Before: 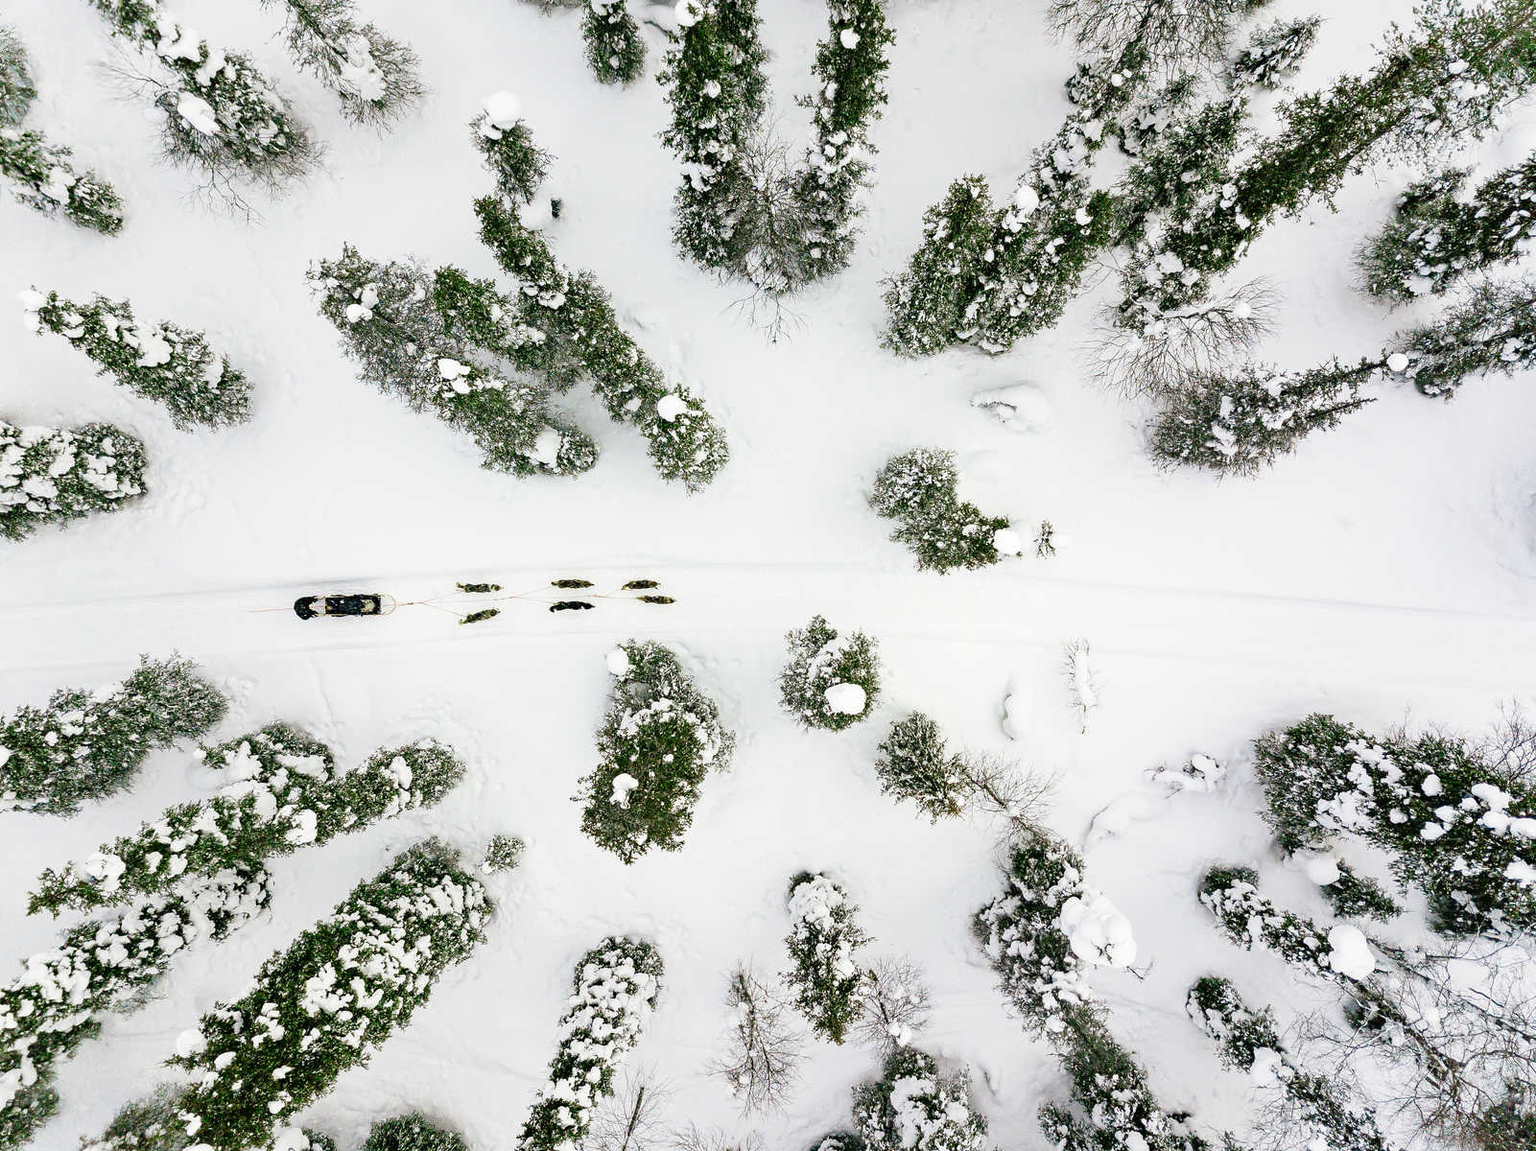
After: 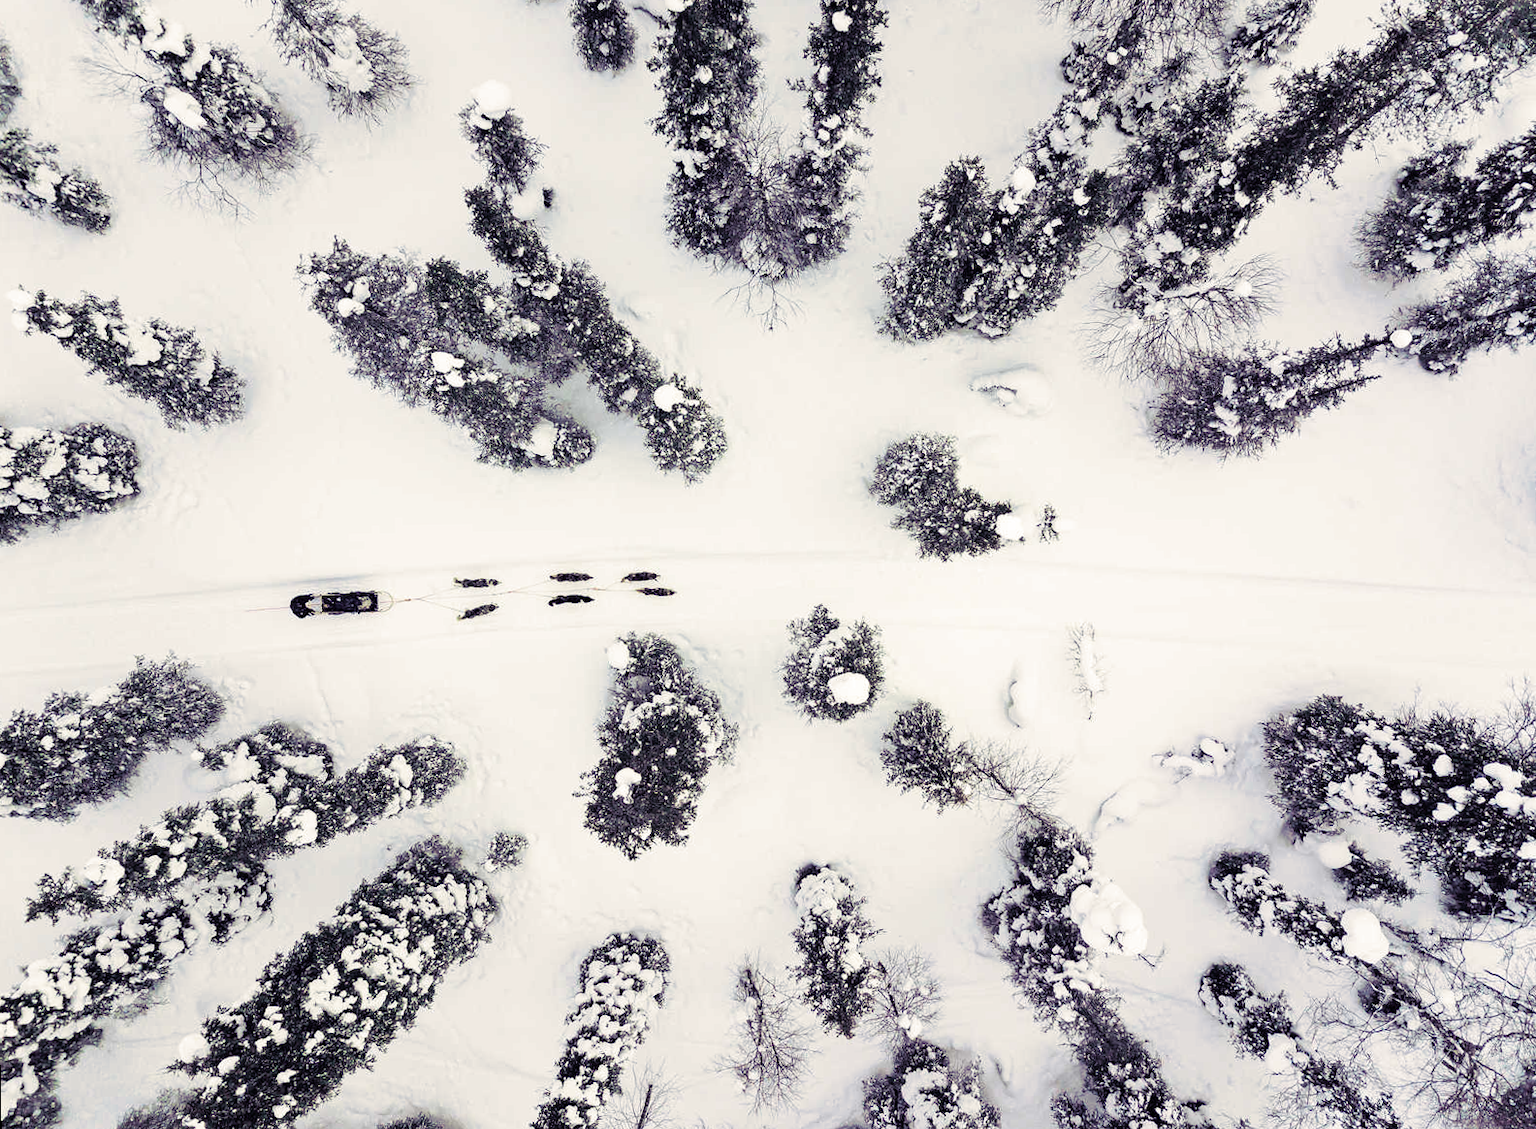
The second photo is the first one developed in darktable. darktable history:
rotate and perspective: rotation -1°, crop left 0.011, crop right 0.989, crop top 0.025, crop bottom 0.975
split-toning: shadows › hue 255.6°, shadows › saturation 0.66, highlights › hue 43.2°, highlights › saturation 0.68, balance -50.1
